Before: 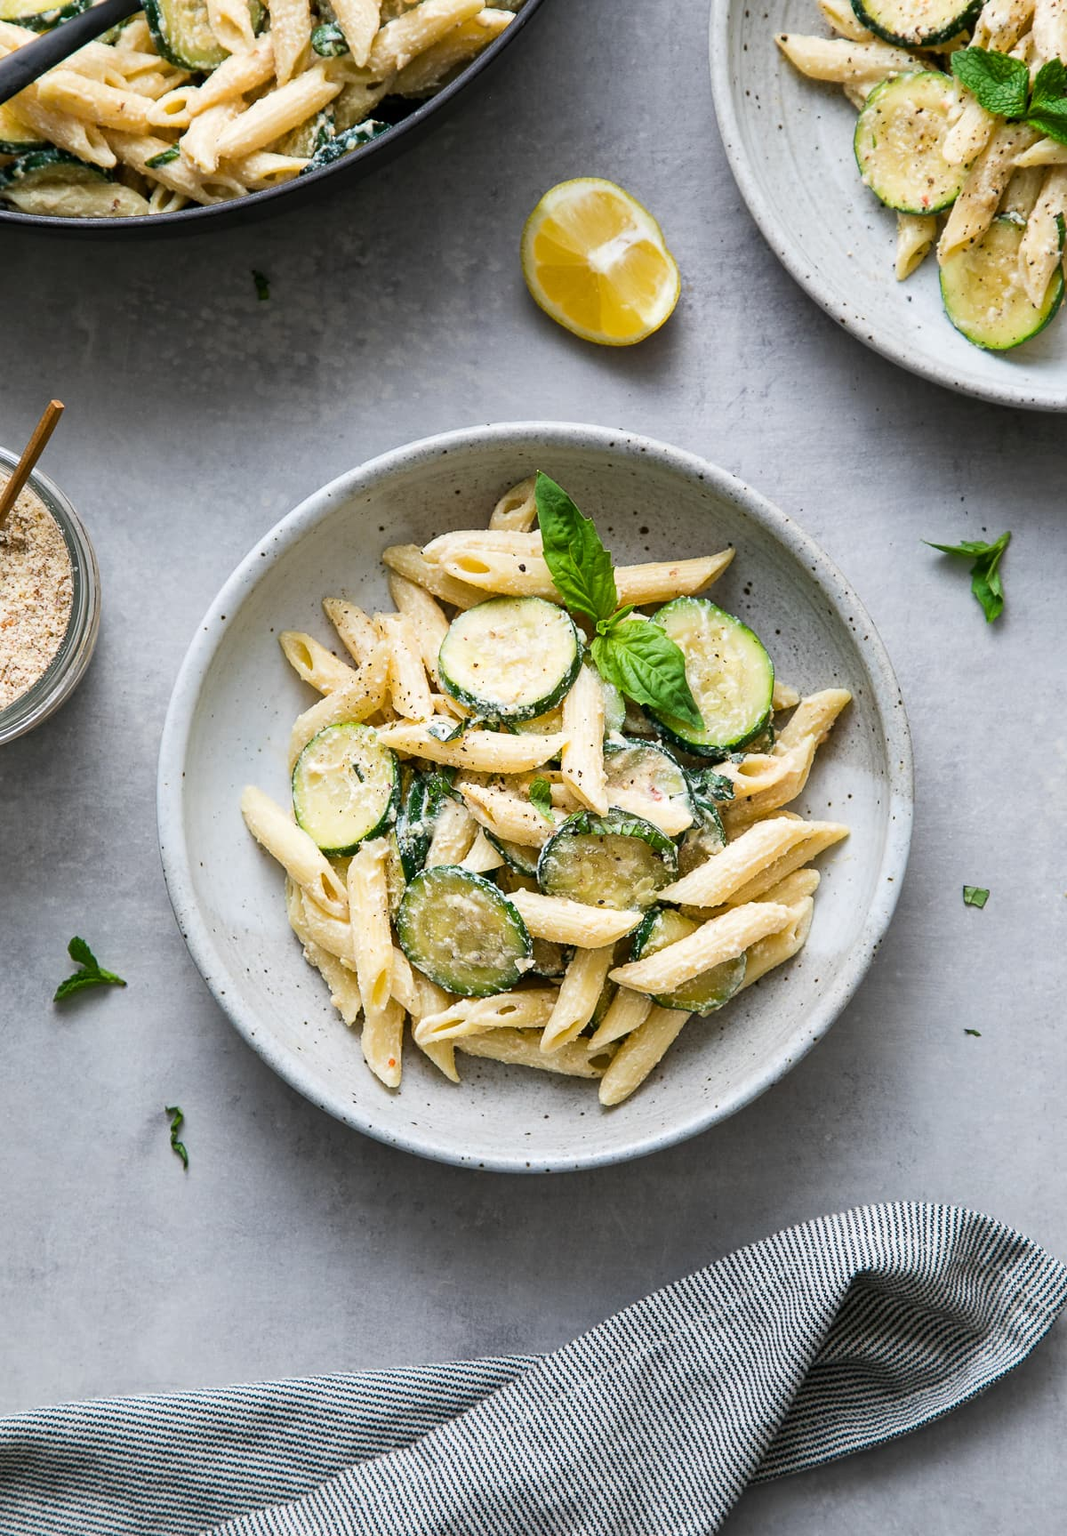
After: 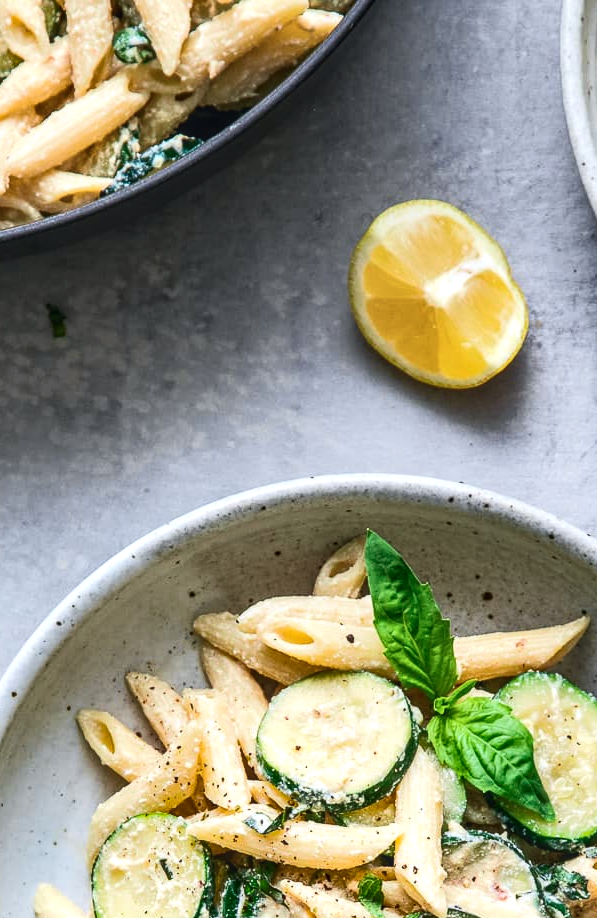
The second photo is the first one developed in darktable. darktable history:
local contrast: detail 130%
crop: left 19.784%, right 30.464%, bottom 46.805%
exposure: black level correction 0, exposure 0.302 EV, compensate highlight preservation false
shadows and highlights: shadows 58.59, soften with gaussian
tone curve: curves: ch0 [(0, 0.045) (0.155, 0.169) (0.46, 0.466) (0.751, 0.788) (1, 0.961)]; ch1 [(0, 0) (0.43, 0.408) (0.472, 0.469) (0.505, 0.503) (0.553, 0.563) (0.592, 0.581) (0.631, 0.625) (1, 1)]; ch2 [(0, 0) (0.505, 0.495) (0.55, 0.557) (0.583, 0.573) (1, 1)], color space Lab, independent channels, preserve colors none
